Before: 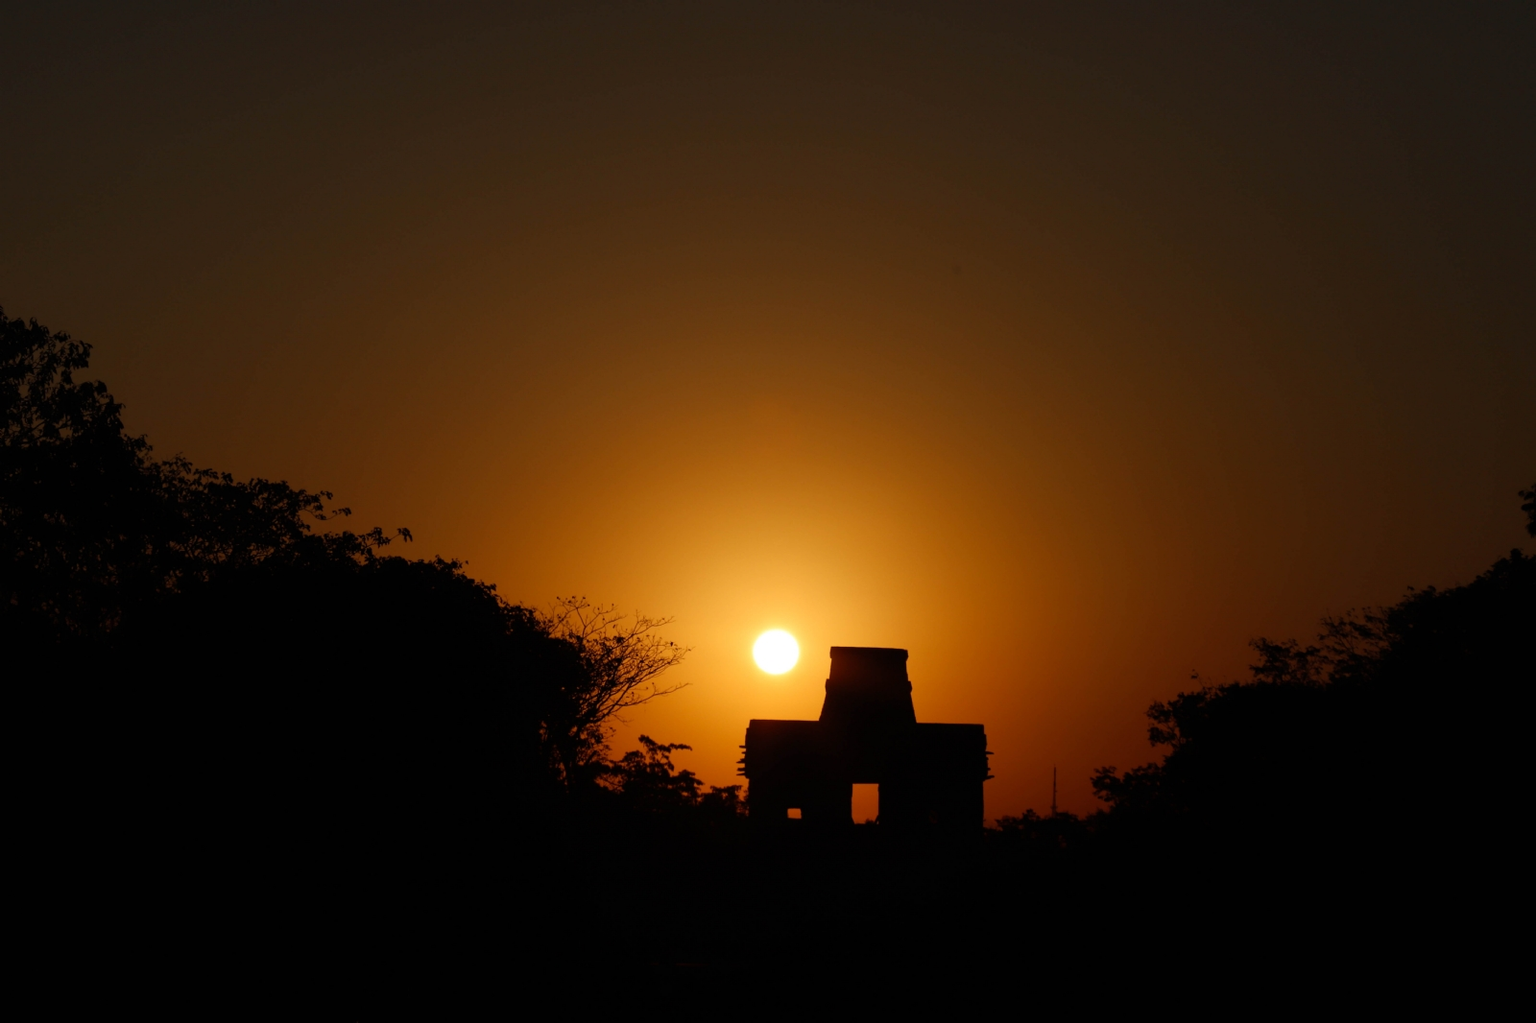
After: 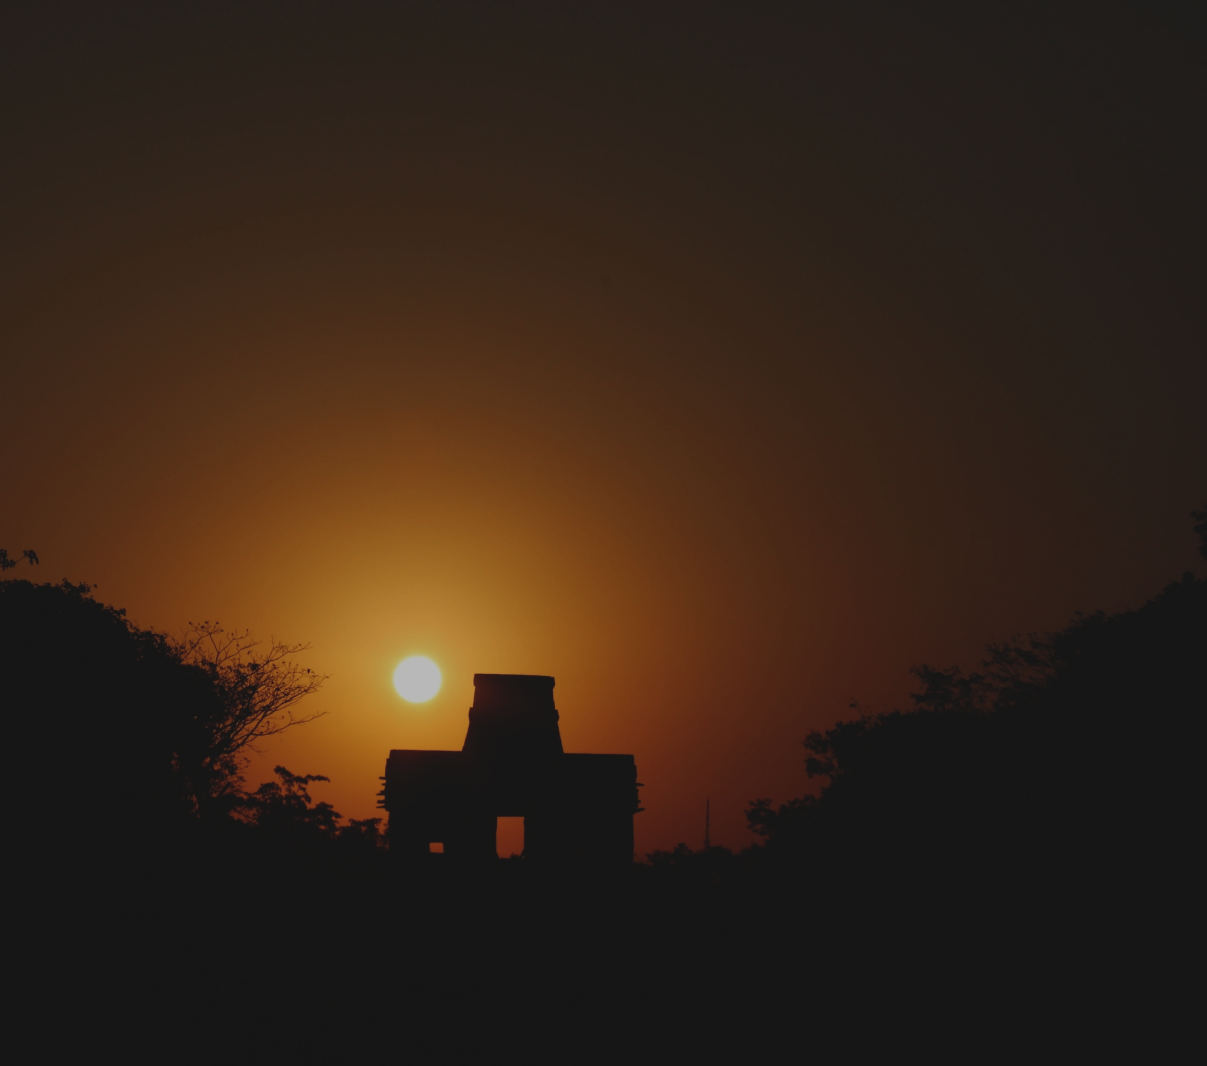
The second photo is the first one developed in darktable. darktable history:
crop and rotate: left 24.545%
exposure: black level correction -0.016, exposure -1.067 EV, compensate highlight preservation false
